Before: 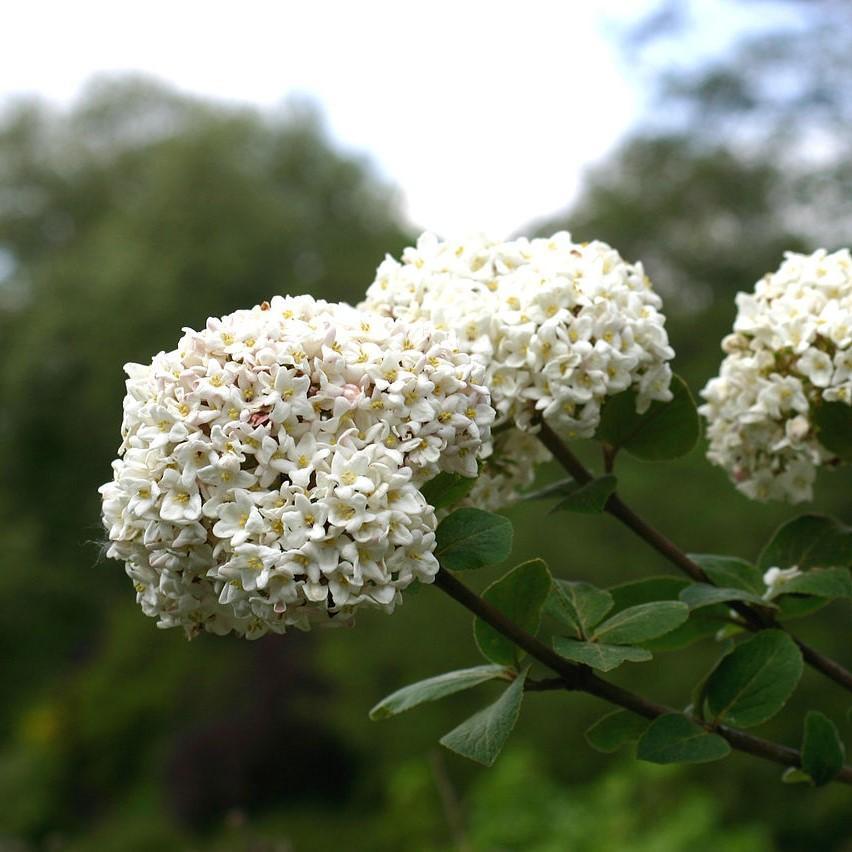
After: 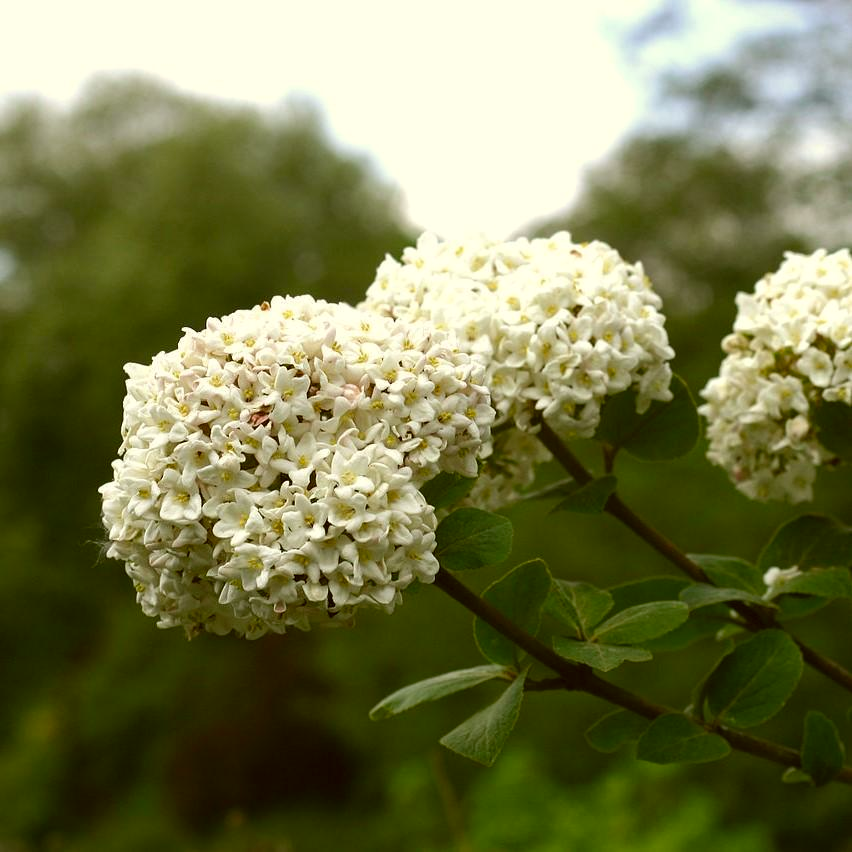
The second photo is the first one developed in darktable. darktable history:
color correction: highlights a* -1.65, highlights b* 10.6, shadows a* 0.555, shadows b* 19.25
